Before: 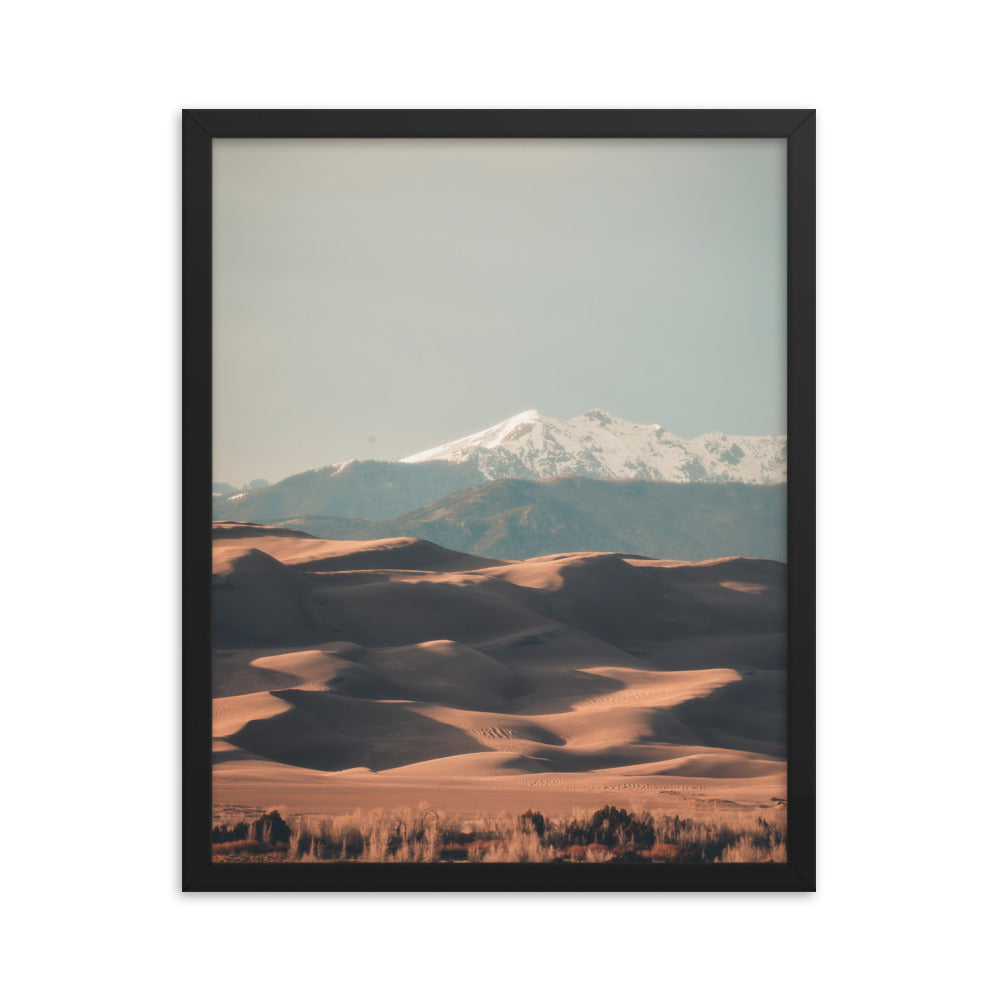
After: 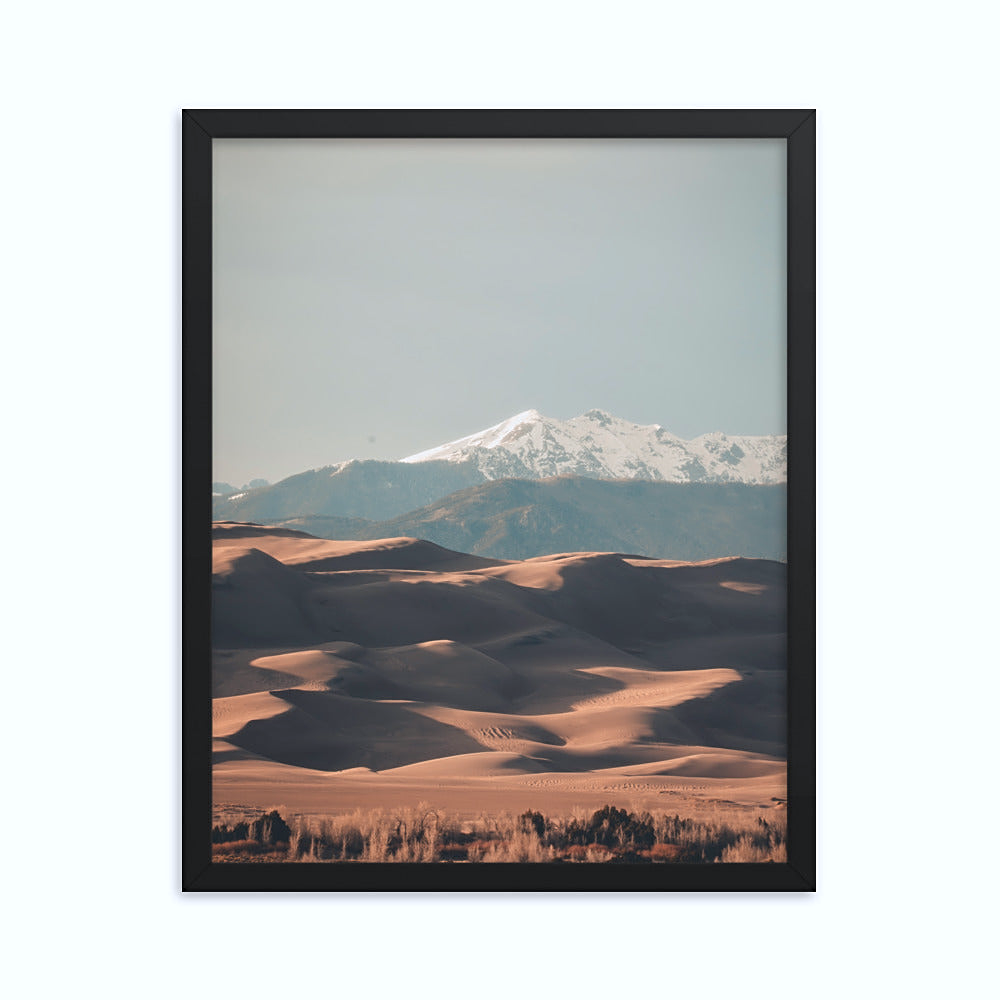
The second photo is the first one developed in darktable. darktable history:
sharpen: on, module defaults
white balance: red 0.976, blue 1.04
